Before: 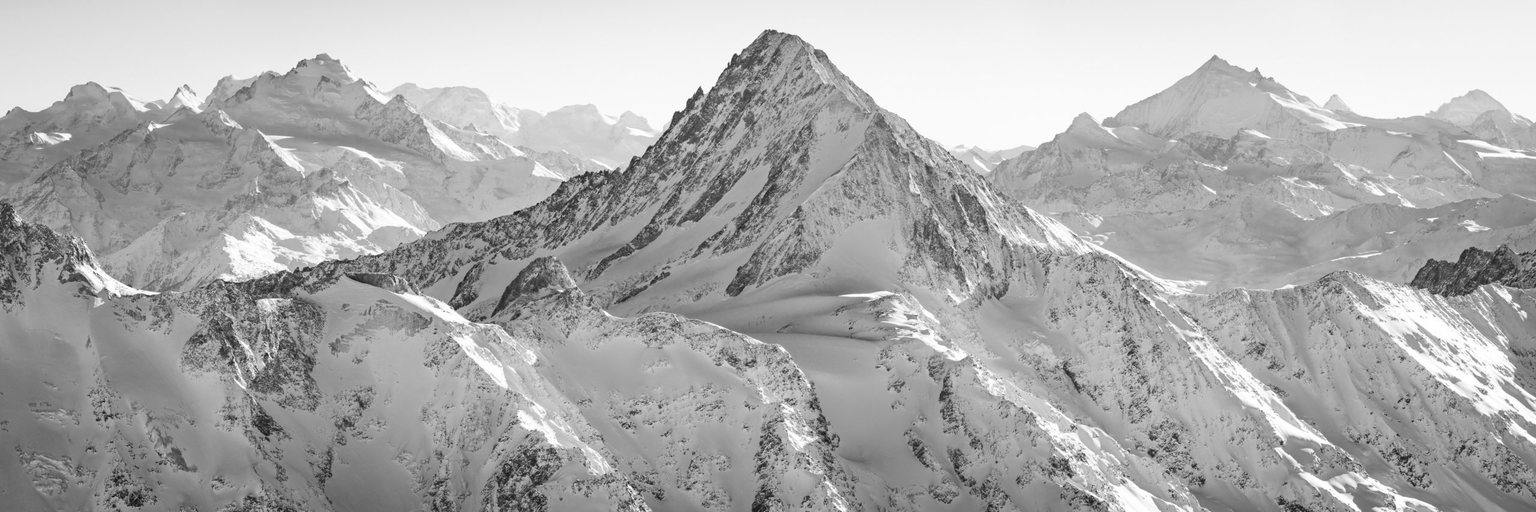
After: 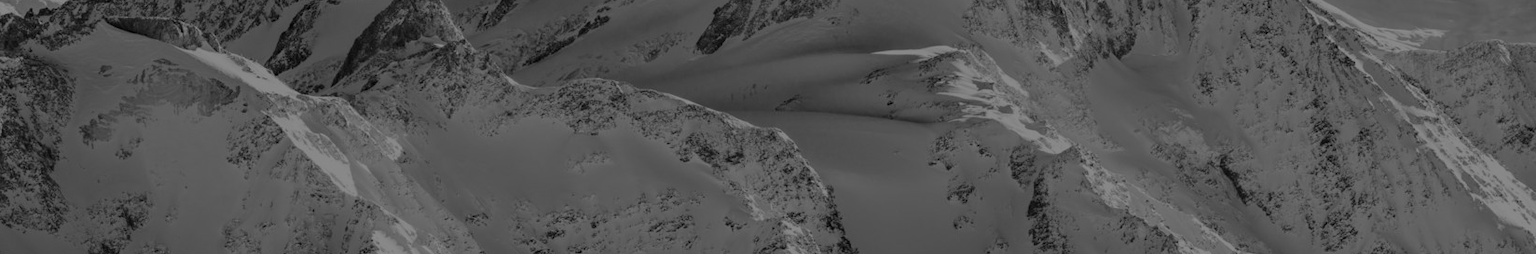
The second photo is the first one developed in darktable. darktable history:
crop: left 18.091%, top 51.13%, right 17.525%, bottom 16.85%
exposure: exposure -2.002 EV, compensate highlight preservation false
